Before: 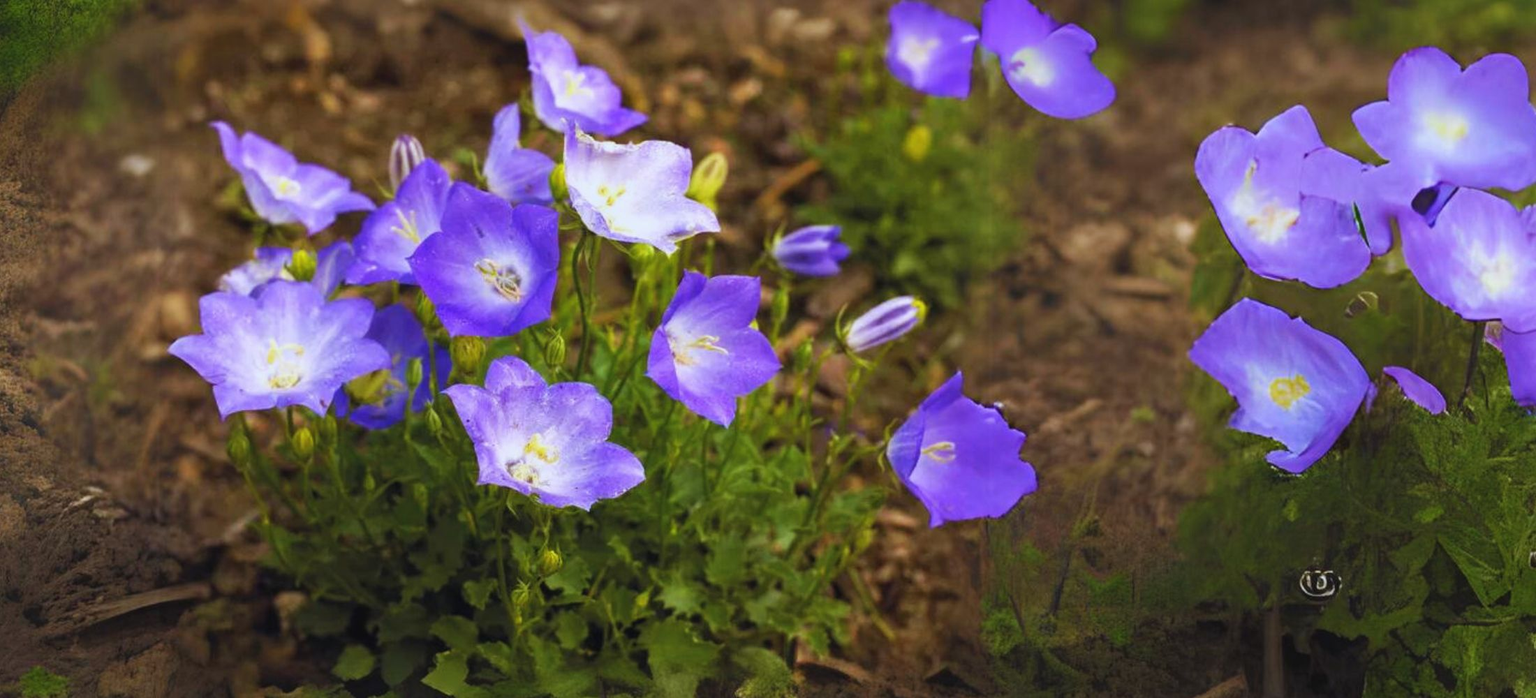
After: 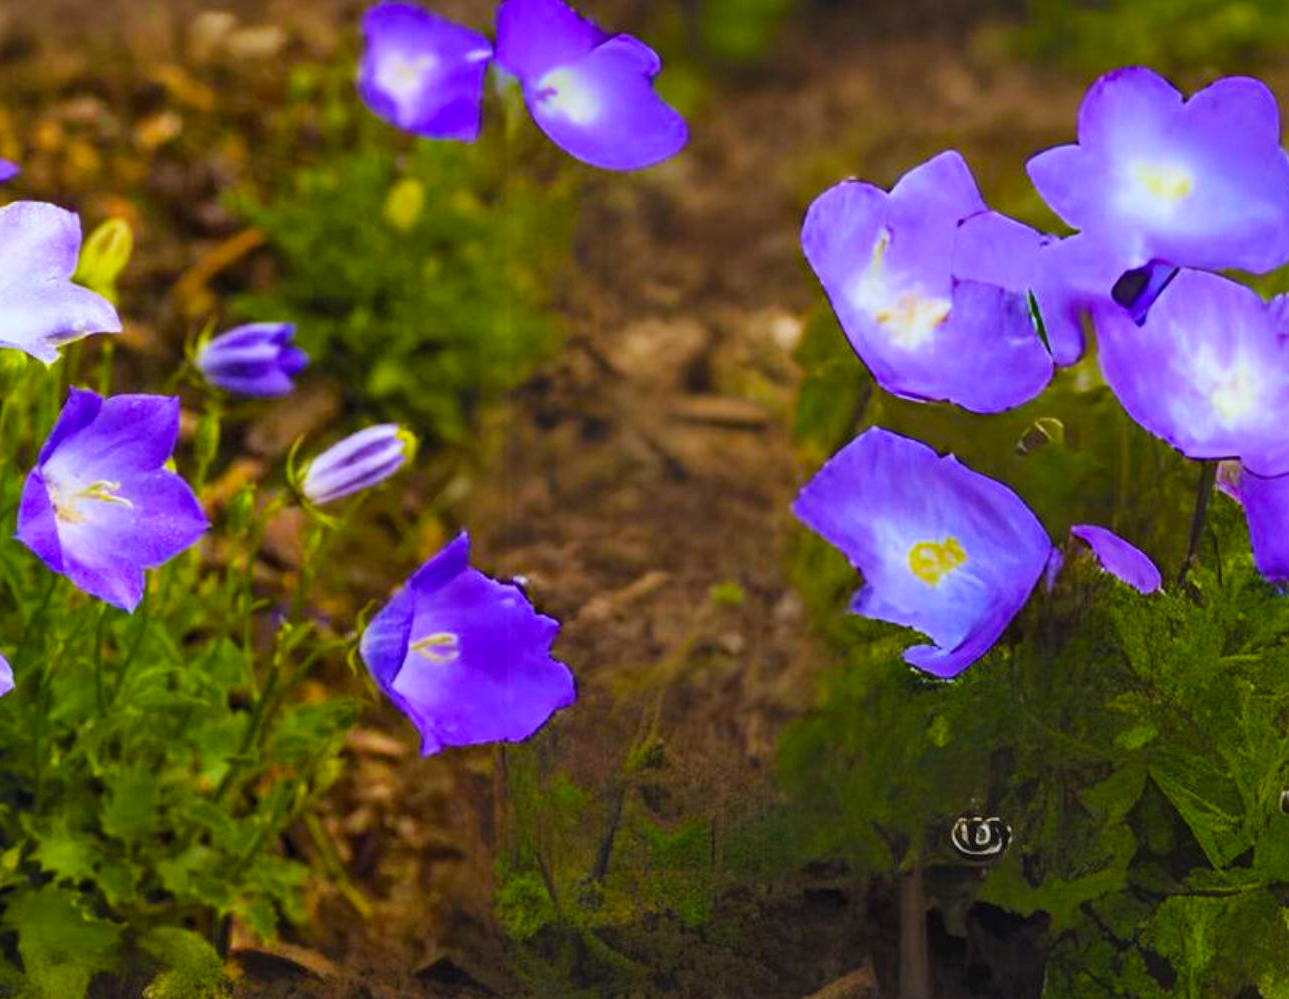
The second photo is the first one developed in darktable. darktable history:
color balance rgb: perceptual saturation grading › global saturation 29.844%, global vibrance 20%
local contrast: mode bilateral grid, contrast 20, coarseness 50, detail 128%, midtone range 0.2
crop: left 41.394%
